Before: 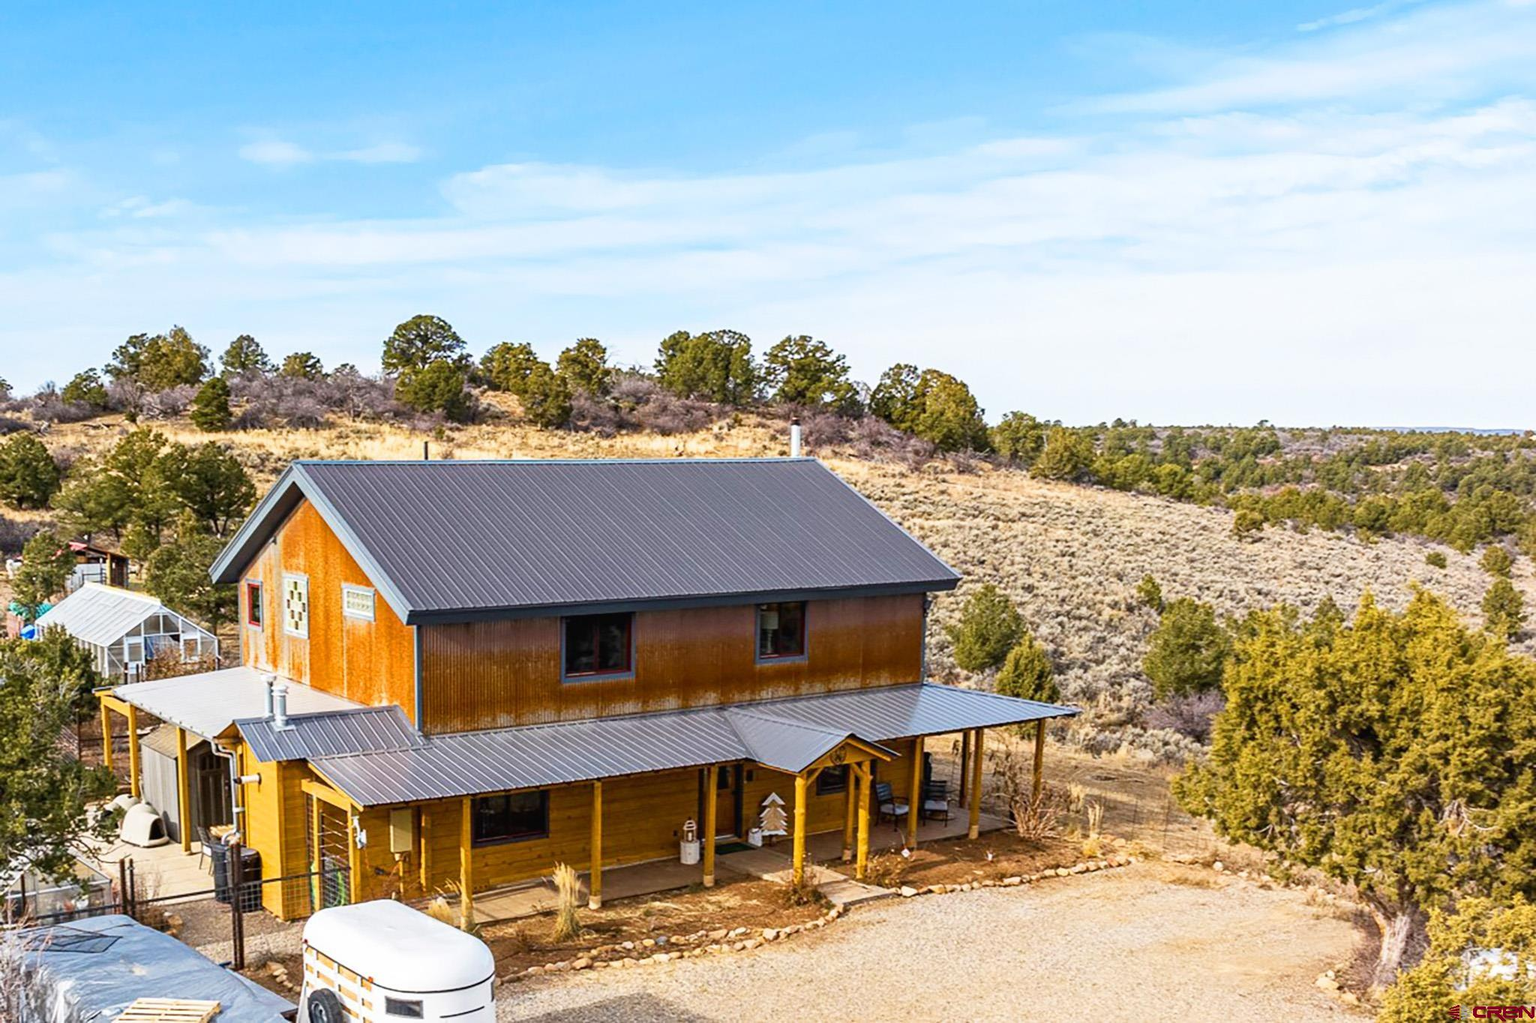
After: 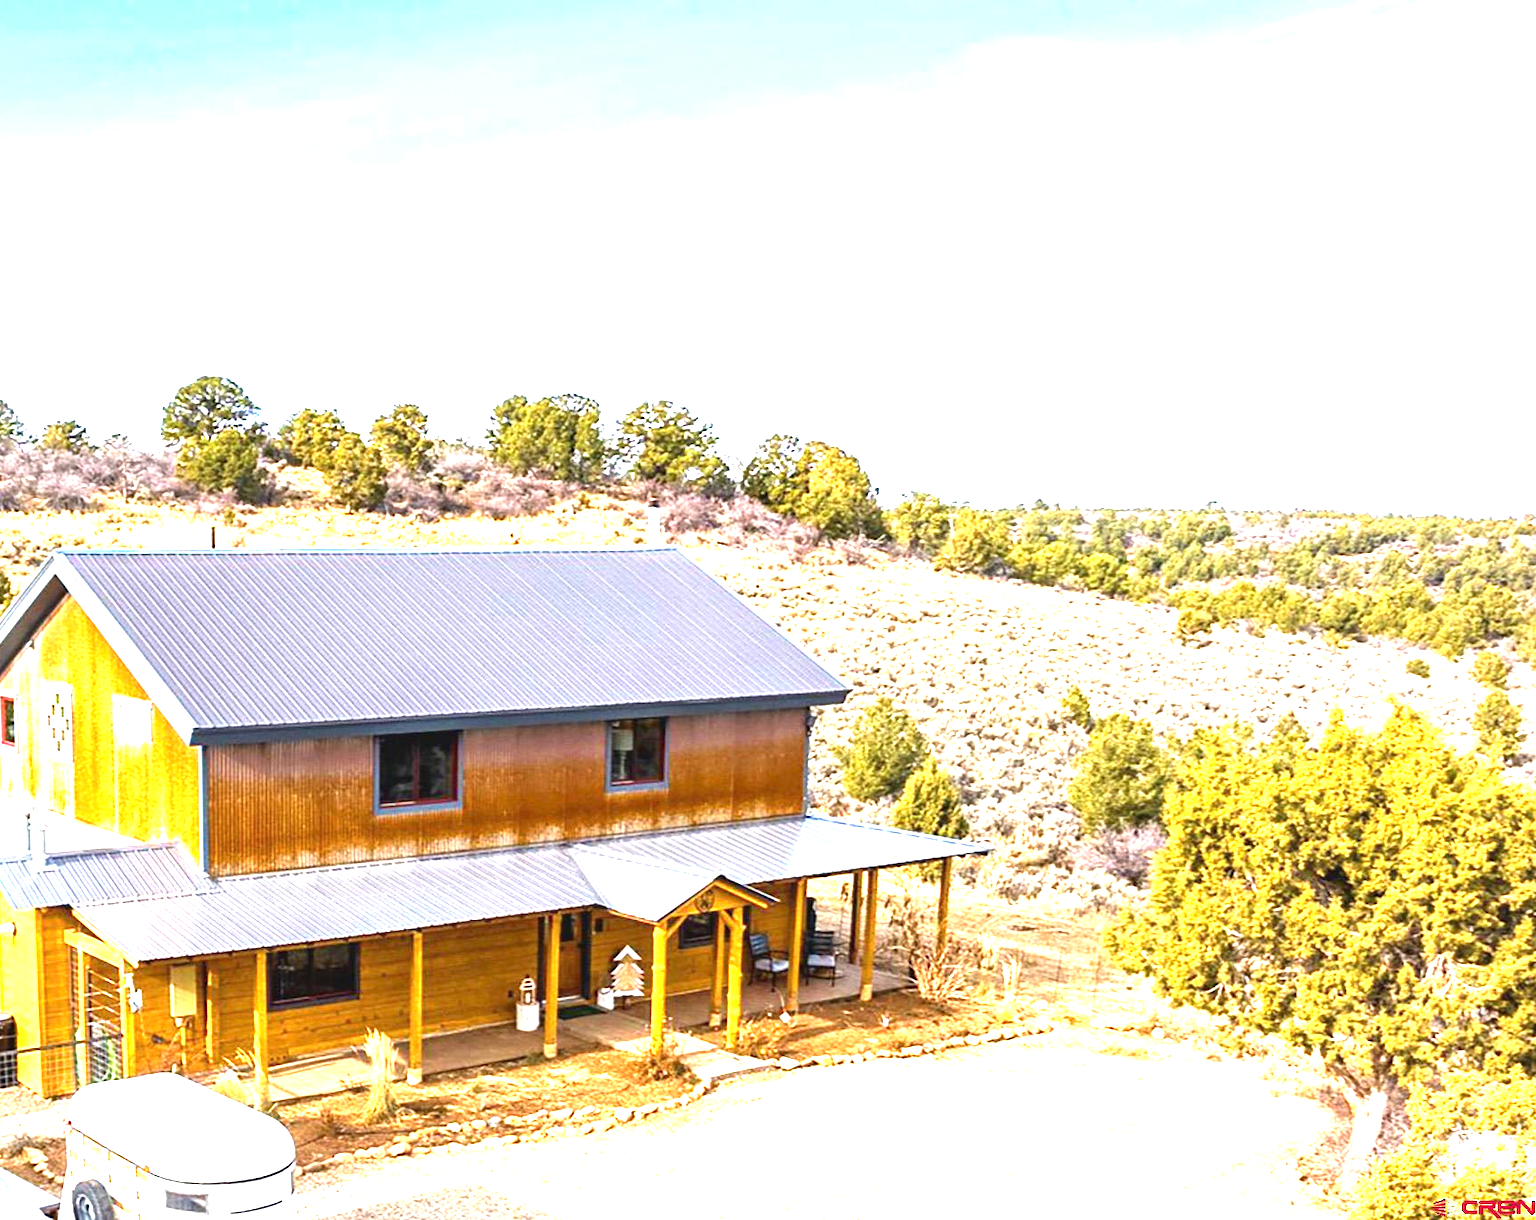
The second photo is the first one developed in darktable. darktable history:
exposure: black level correction 0, exposure 1.898 EV, compensate highlight preservation false
crop: left 16.151%
